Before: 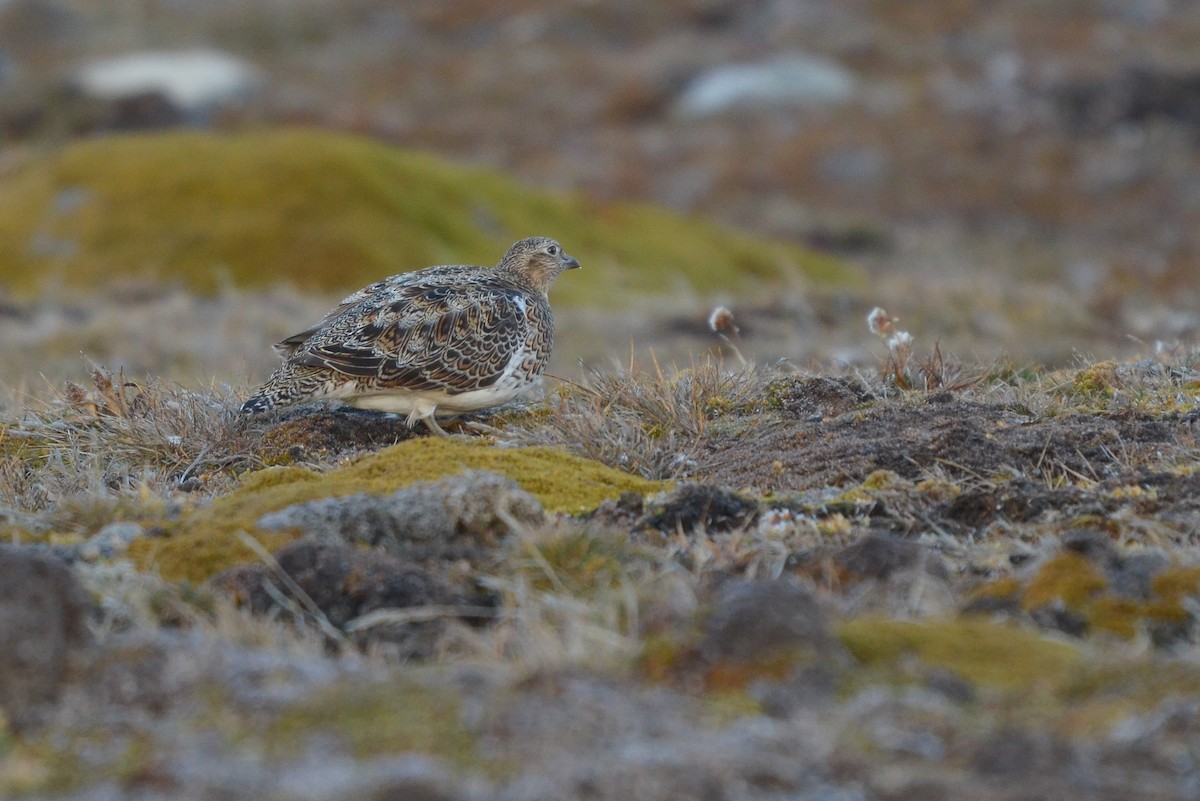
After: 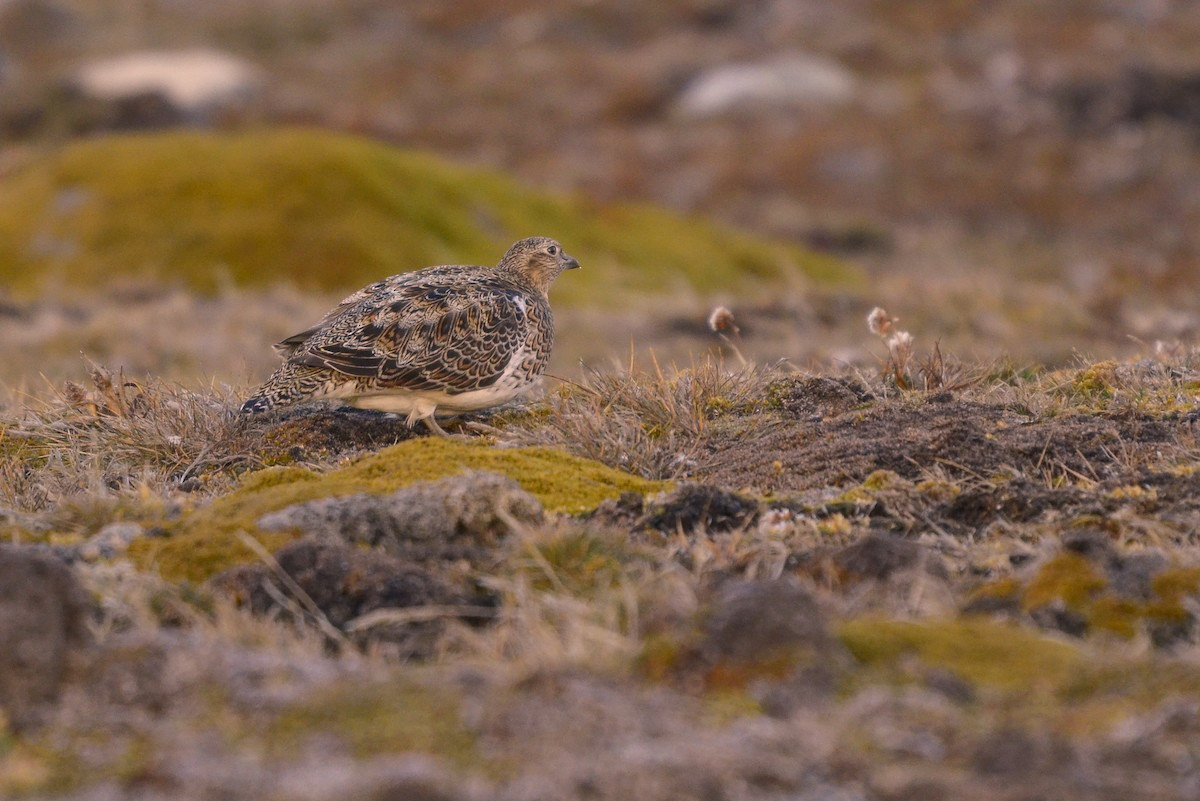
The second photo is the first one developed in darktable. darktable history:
color correction: highlights a* 17.88, highlights b* 18.79
local contrast: highlights 100%, shadows 100%, detail 120%, midtone range 0.2
